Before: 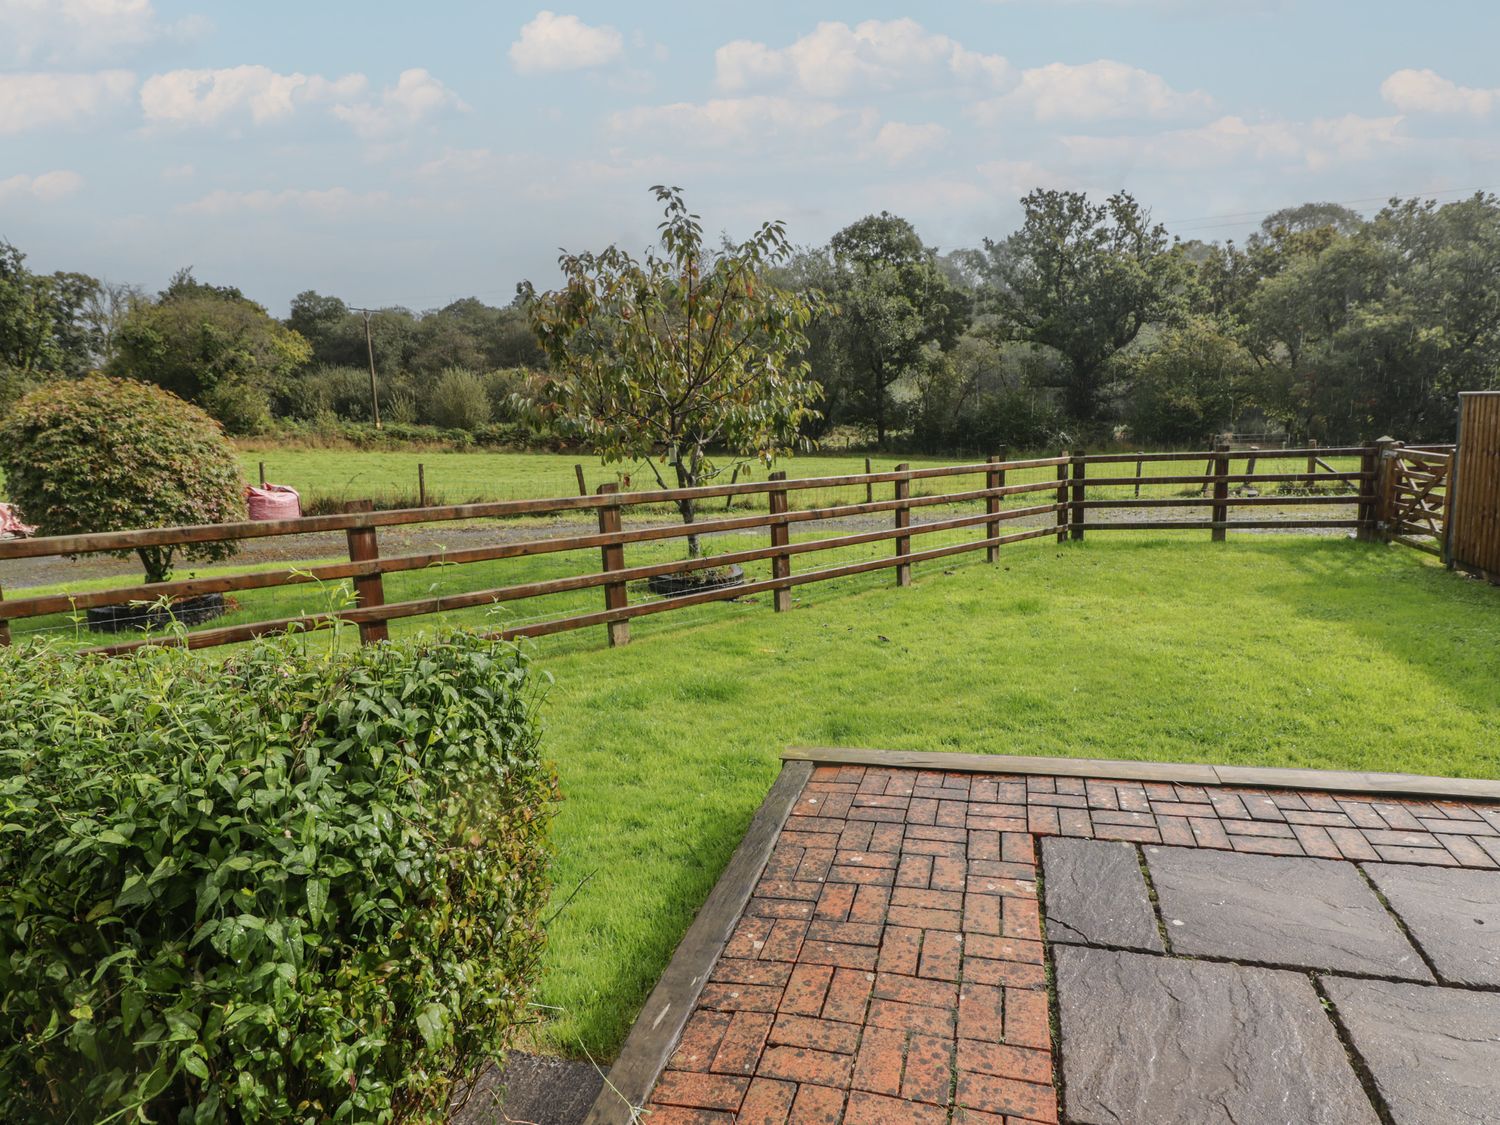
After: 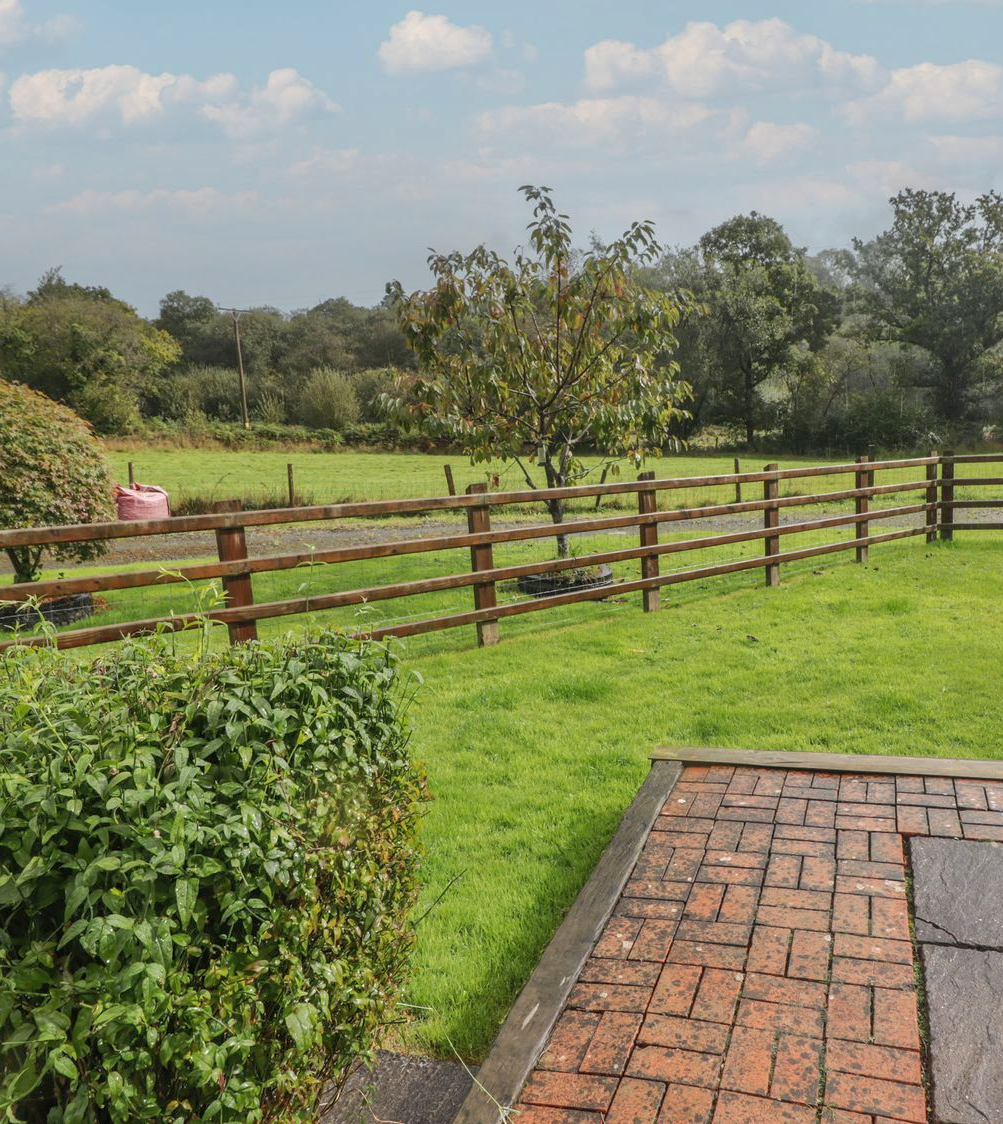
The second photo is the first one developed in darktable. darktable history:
shadows and highlights: on, module defaults
crop and rotate: left 8.737%, right 24.364%
levels: levels [0, 0.476, 0.951]
